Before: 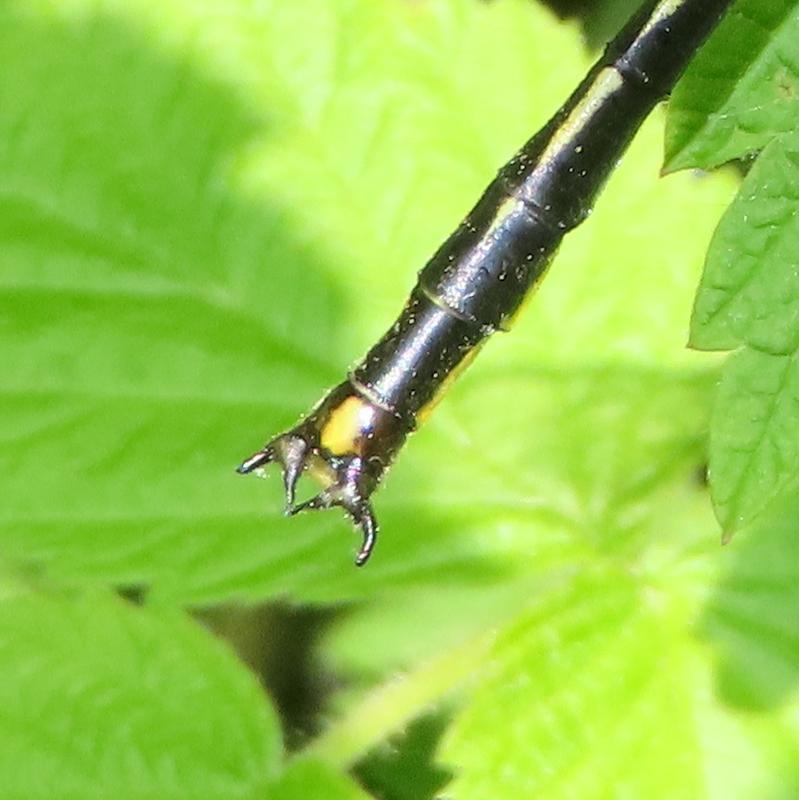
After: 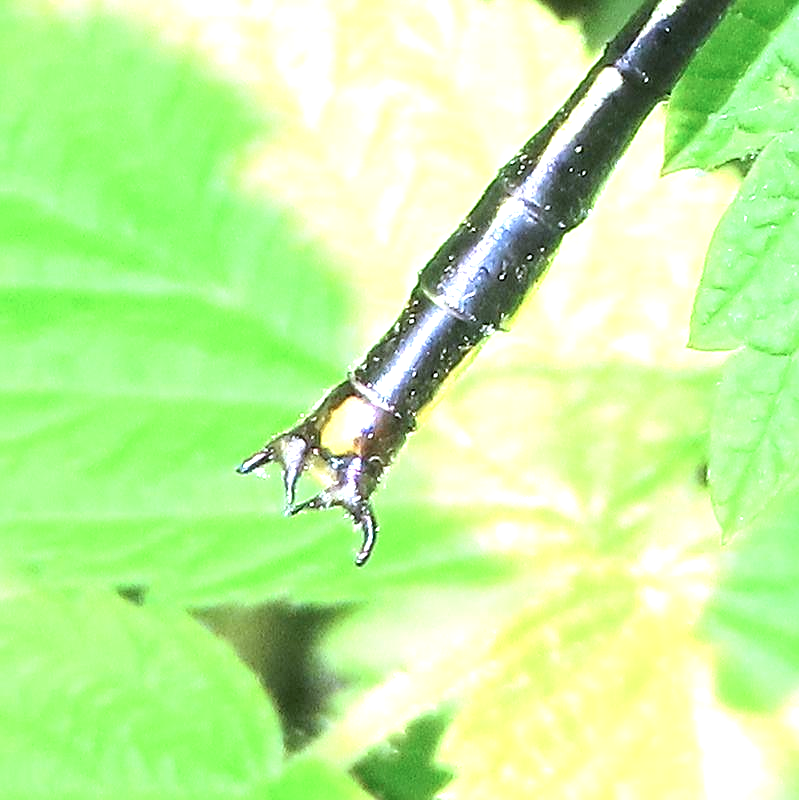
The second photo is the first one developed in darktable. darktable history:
sharpen: on, module defaults
color calibration: illuminant as shot in camera, x 0.377, y 0.393, temperature 4172.02 K, saturation algorithm version 1 (2020)
exposure: black level correction 0, exposure 1.2 EV, compensate highlight preservation false
